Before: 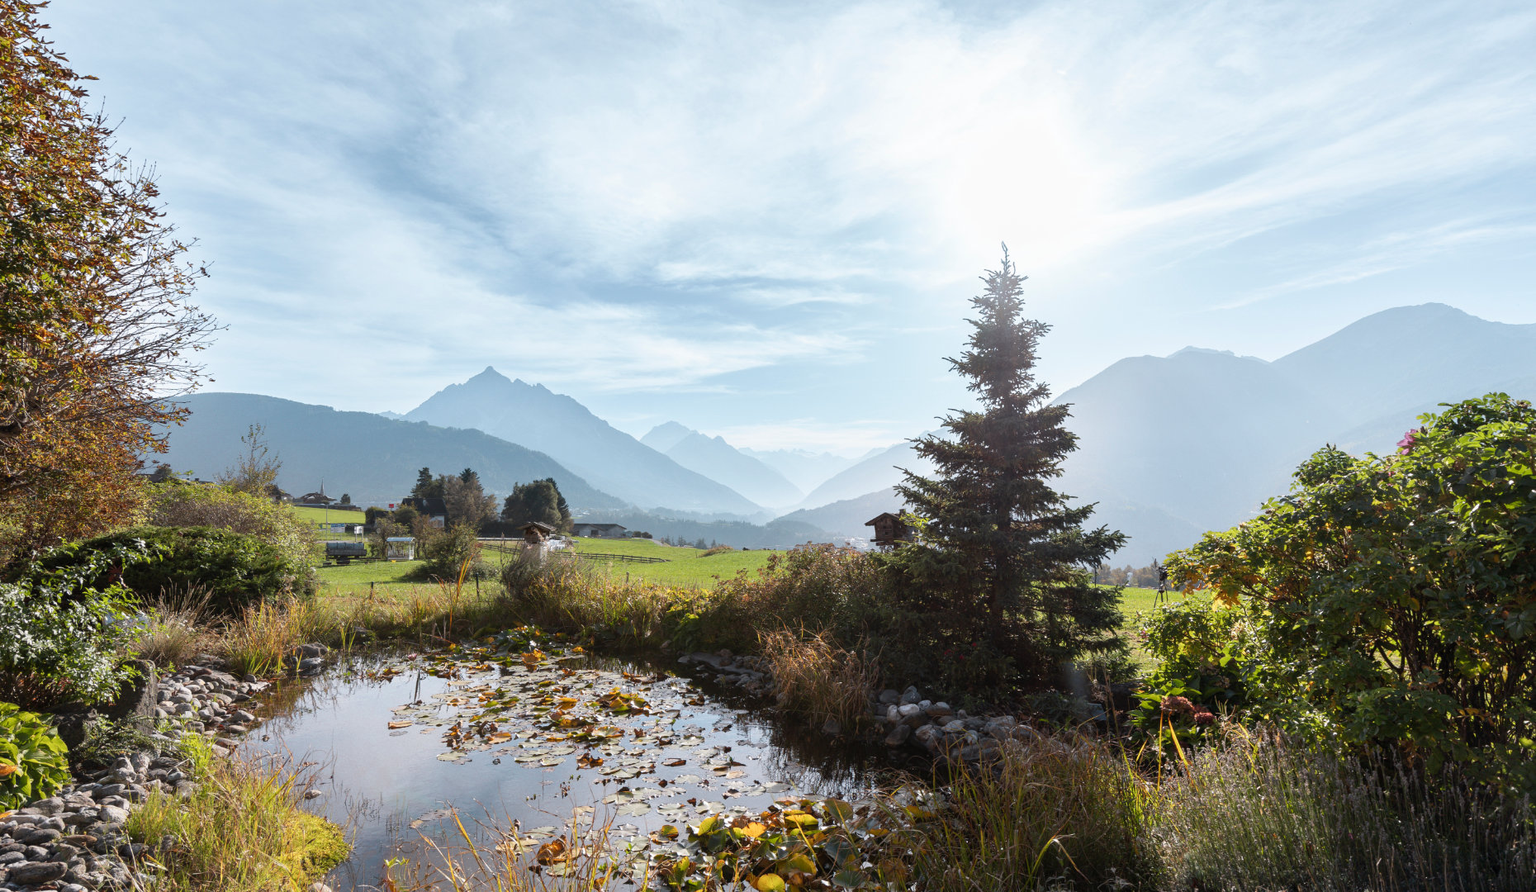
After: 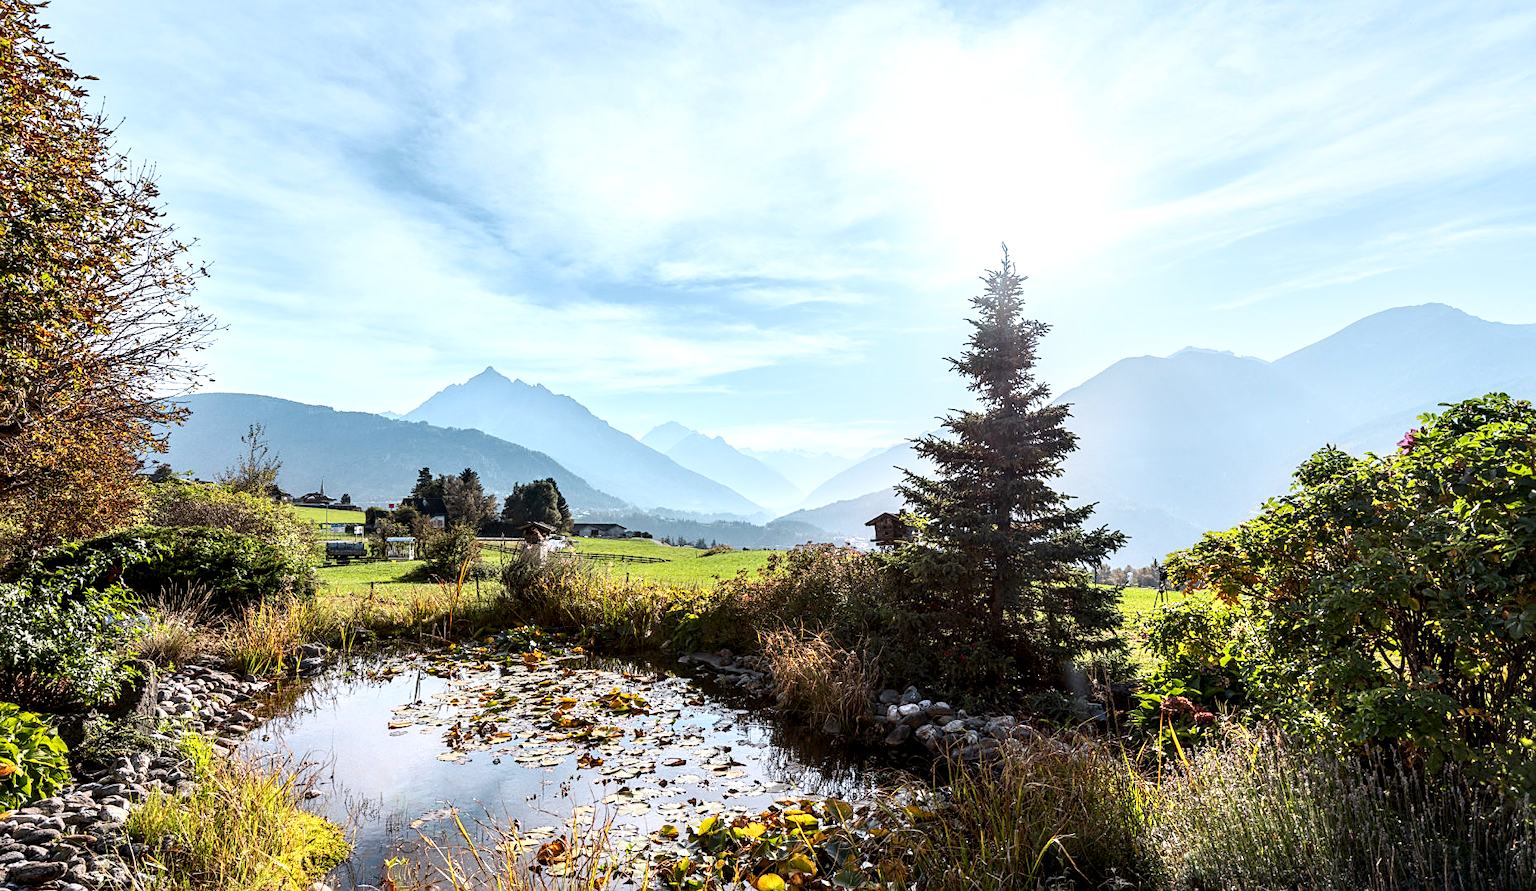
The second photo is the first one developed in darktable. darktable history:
local contrast: highlights 60%, shadows 62%, detail 160%
sharpen: on, module defaults
contrast brightness saturation: contrast 0.231, brightness 0.104, saturation 0.285
